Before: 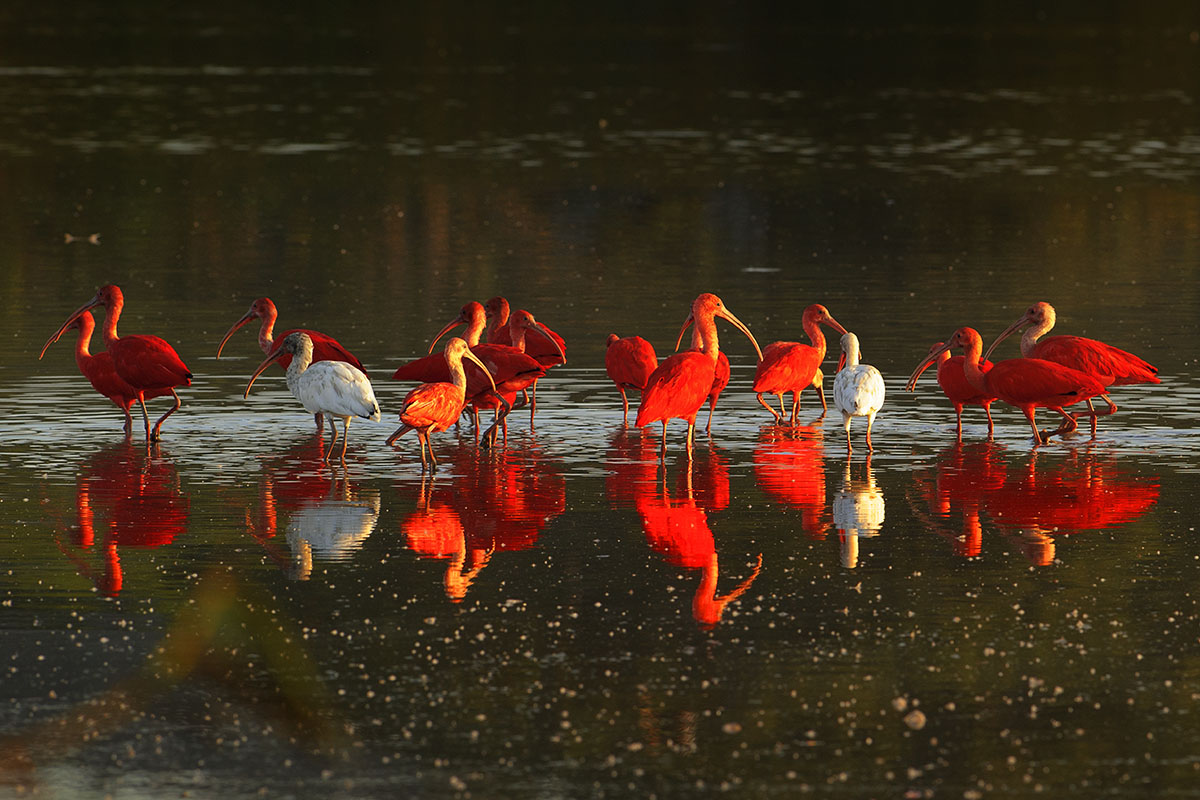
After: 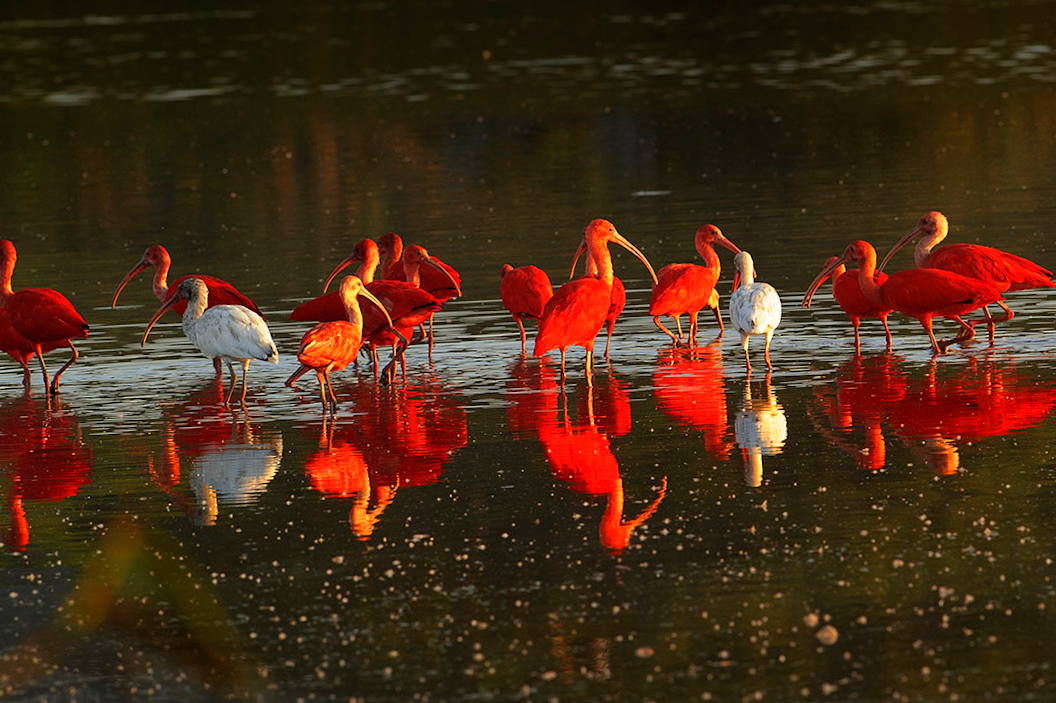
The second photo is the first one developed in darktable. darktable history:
crop and rotate: angle 2.79°, left 5.657%, top 5.708%
